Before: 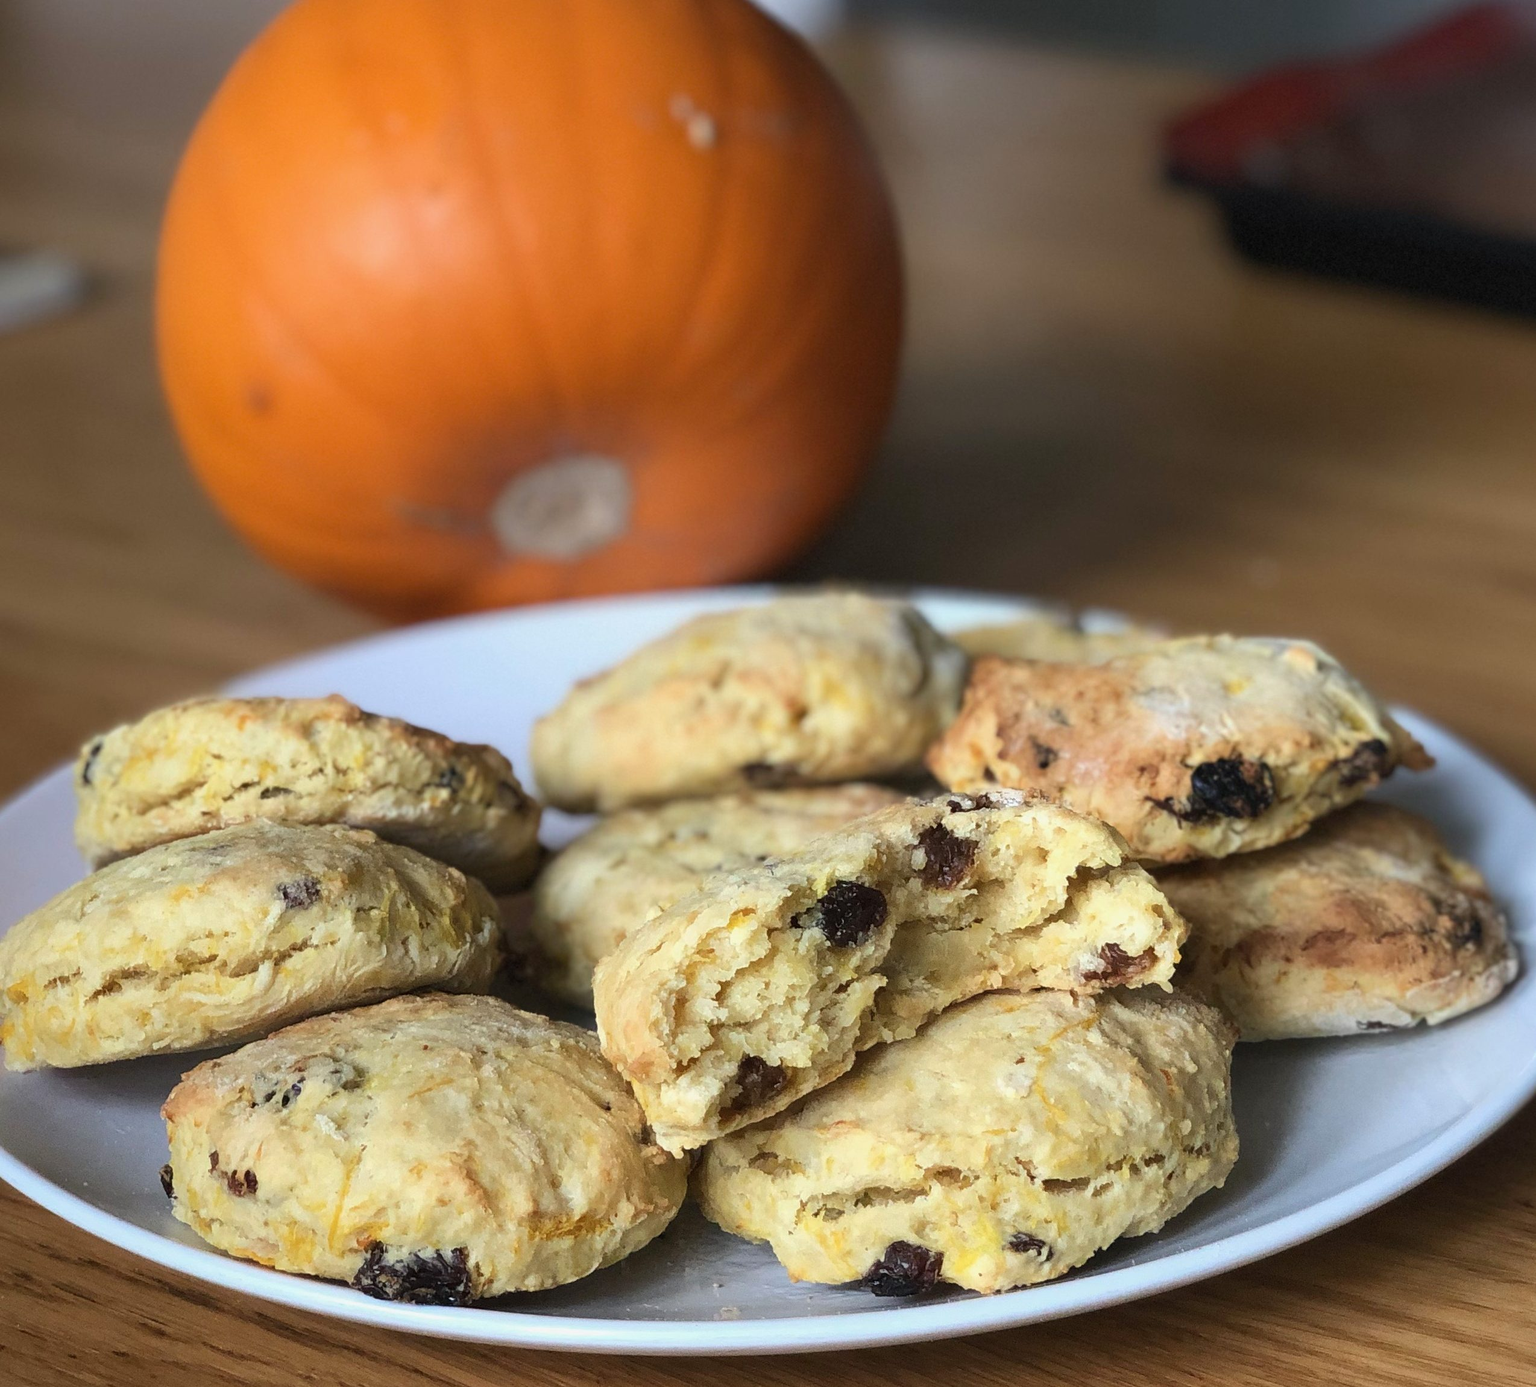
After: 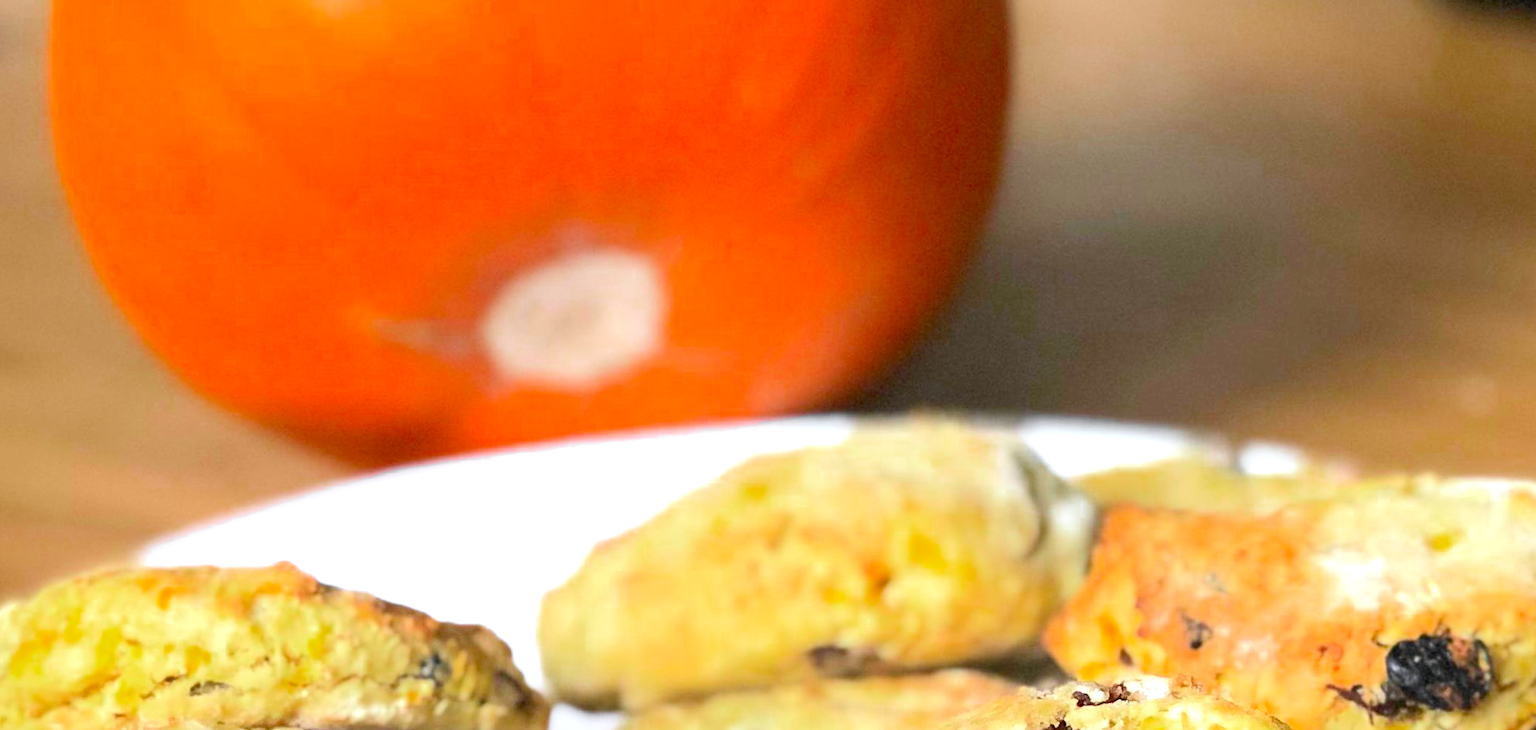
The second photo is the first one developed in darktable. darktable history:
crop: left 7.036%, top 18.398%, right 14.379%, bottom 40.043%
contrast brightness saturation: contrast 0.24, brightness 0.26, saturation 0.39
exposure: black level correction 0, exposure 1.45 EV, compensate exposure bias true, compensate highlight preservation false
rotate and perspective: rotation -0.45°, automatic cropping original format, crop left 0.008, crop right 0.992, crop top 0.012, crop bottom 0.988
color zones: curves: ch0 [(0.004, 0.388) (0.125, 0.392) (0.25, 0.404) (0.375, 0.5) (0.5, 0.5) (0.625, 0.5) (0.75, 0.5) (0.875, 0.5)]; ch1 [(0, 0.5) (0.125, 0.5) (0.25, 0.5) (0.375, 0.124) (0.524, 0.124) (0.645, 0.128) (0.789, 0.132) (0.914, 0.096) (0.998, 0.068)]
